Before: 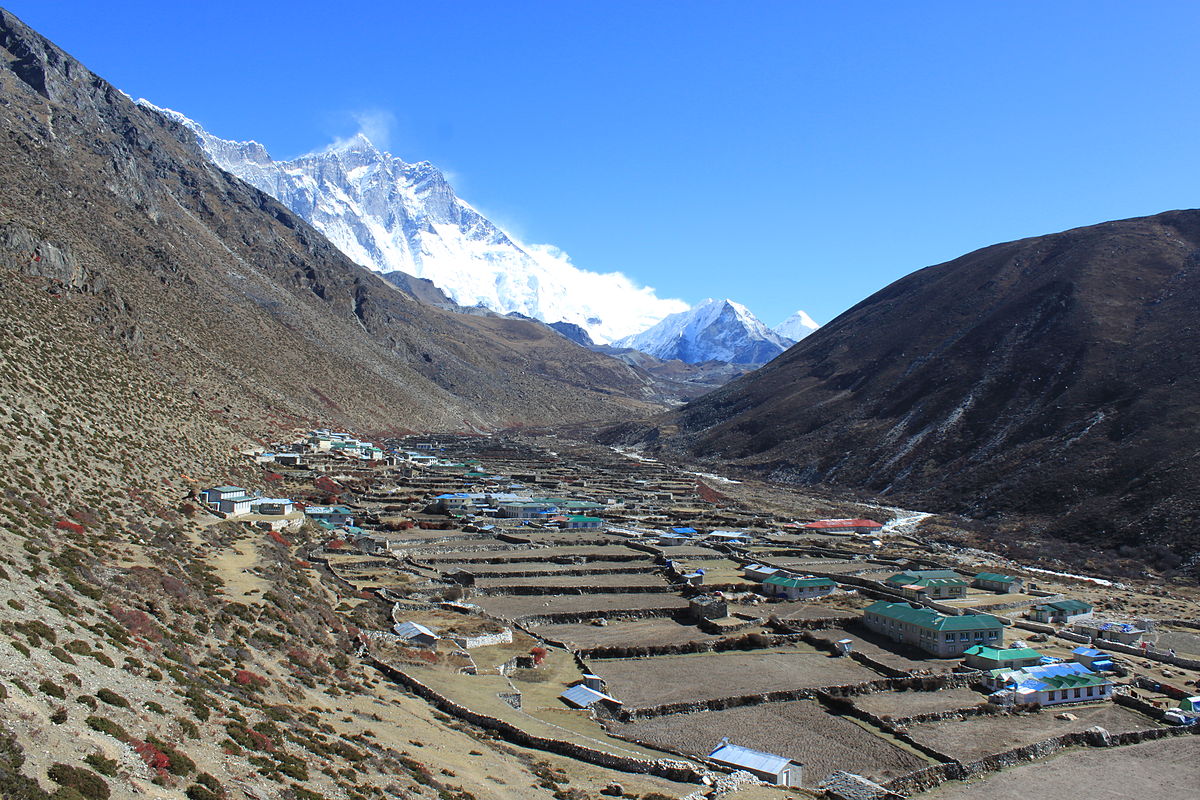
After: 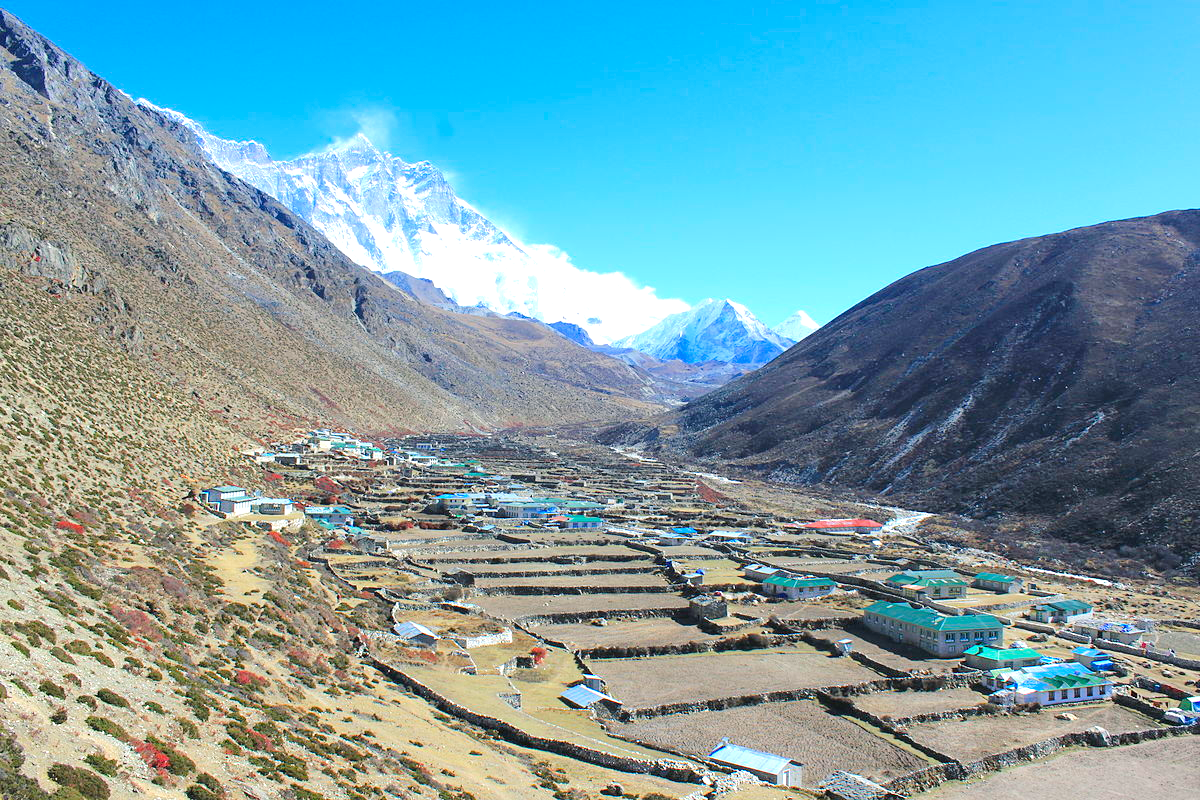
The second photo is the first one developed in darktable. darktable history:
color balance rgb: shadows lift › chroma 2.015%, shadows lift › hue 216.6°, perceptual saturation grading › global saturation 19.175%, global vibrance 20%
exposure: black level correction 0, exposure 0.5 EV, compensate exposure bias true, compensate highlight preservation false
base curve: curves: ch0 [(0, 0) (0.158, 0.273) (0.879, 0.895) (1, 1)]
